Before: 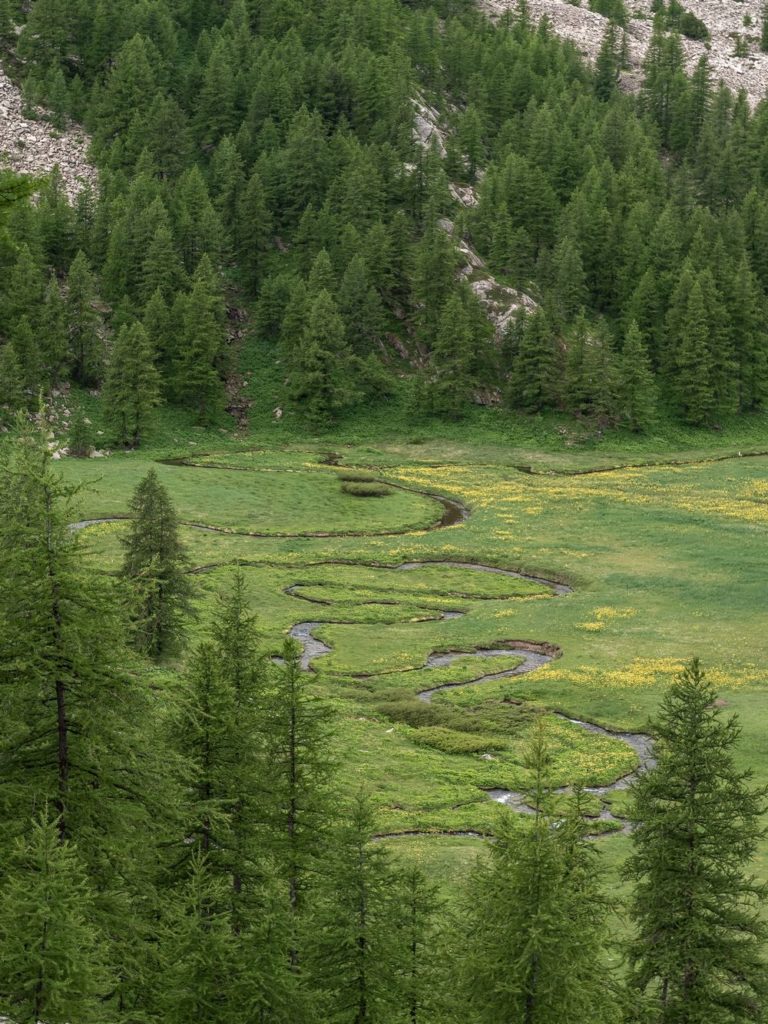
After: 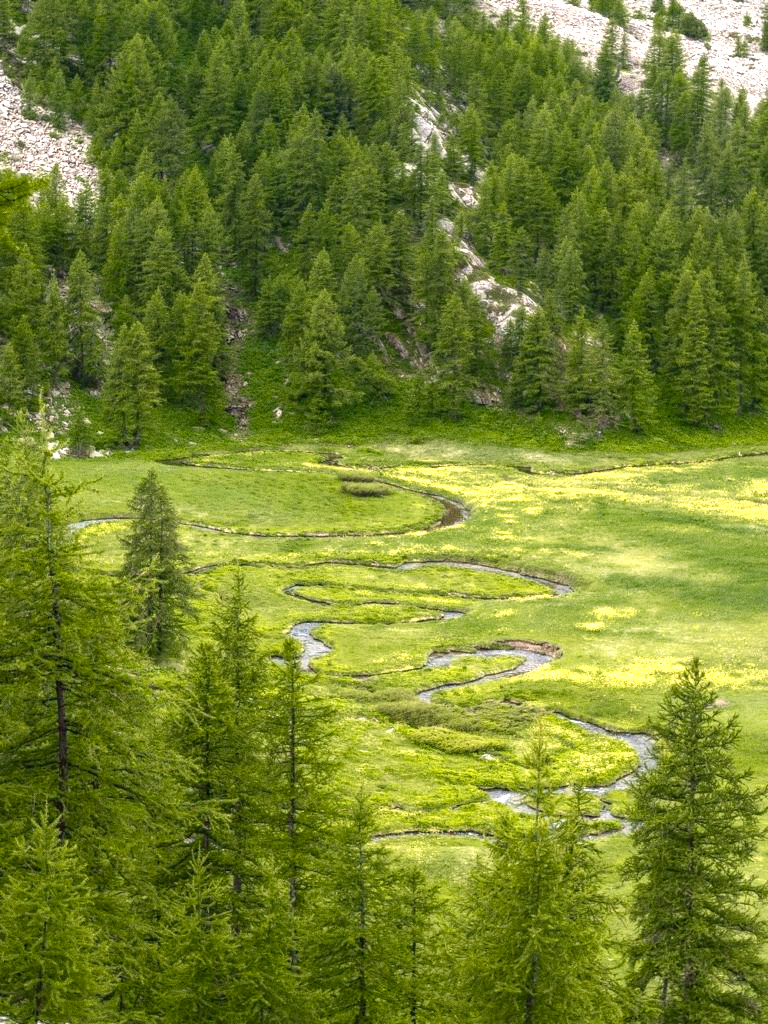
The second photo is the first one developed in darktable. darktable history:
color zones: curves: ch0 [(0.099, 0.624) (0.257, 0.596) (0.384, 0.376) (0.529, 0.492) (0.697, 0.564) (0.768, 0.532) (0.908, 0.644)]; ch1 [(0.112, 0.564) (0.254, 0.612) (0.432, 0.676) (0.592, 0.456) (0.743, 0.684) (0.888, 0.536)]; ch2 [(0.25, 0.5) (0.469, 0.36) (0.75, 0.5)]
white balance: emerald 1
grain: coarseness 0.47 ISO
exposure: black level correction 0, exposure 1 EV, compensate highlight preservation false
